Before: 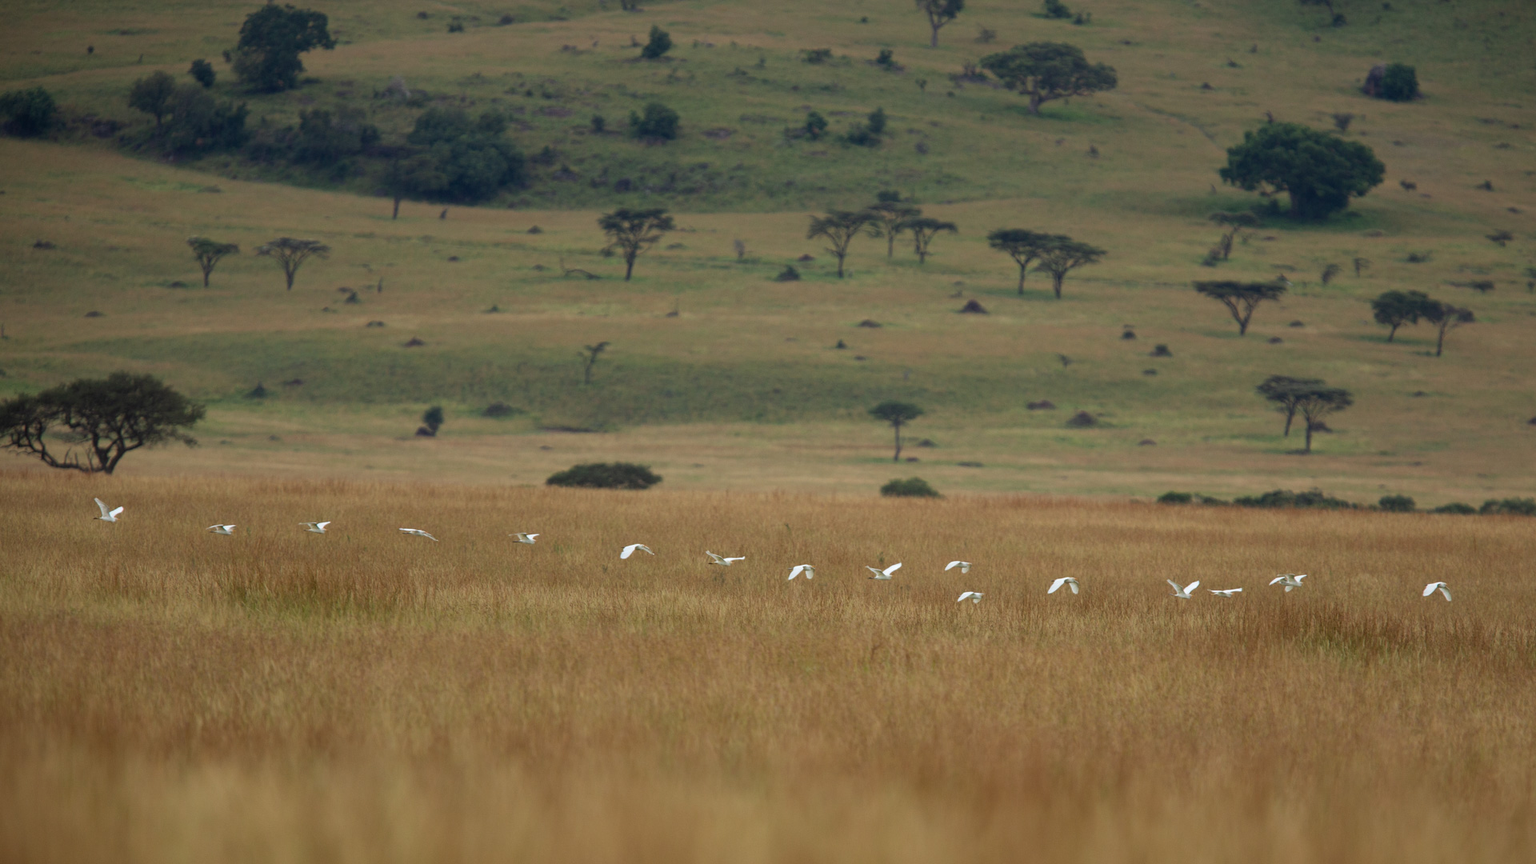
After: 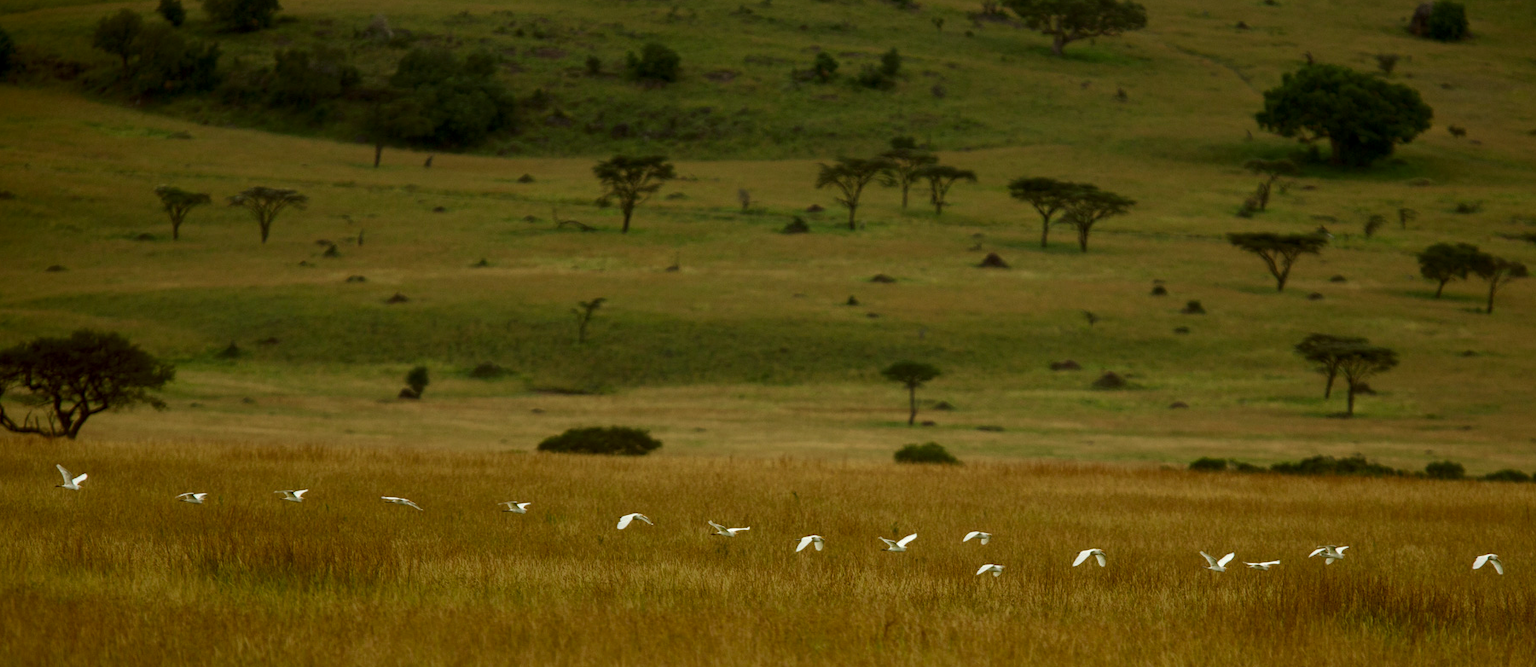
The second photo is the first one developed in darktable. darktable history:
color correction: highlights a* -1.43, highlights b* 10.12, shadows a* 0.395, shadows b* 19.35
local contrast: on, module defaults
crop: left 2.737%, top 7.287%, right 3.421%, bottom 20.179%
contrast brightness saturation: brightness -0.2, saturation 0.08
